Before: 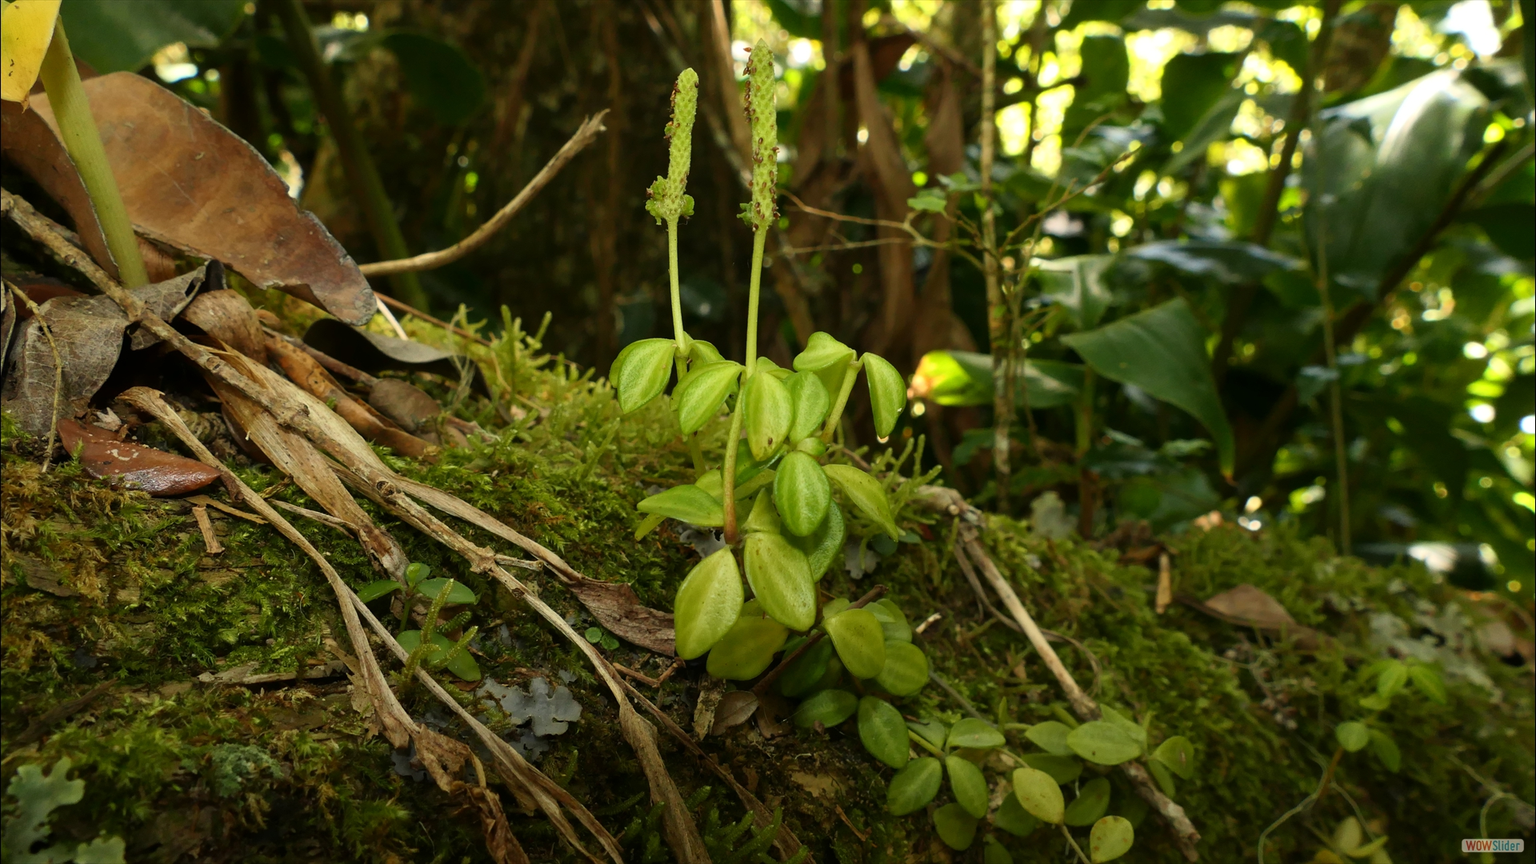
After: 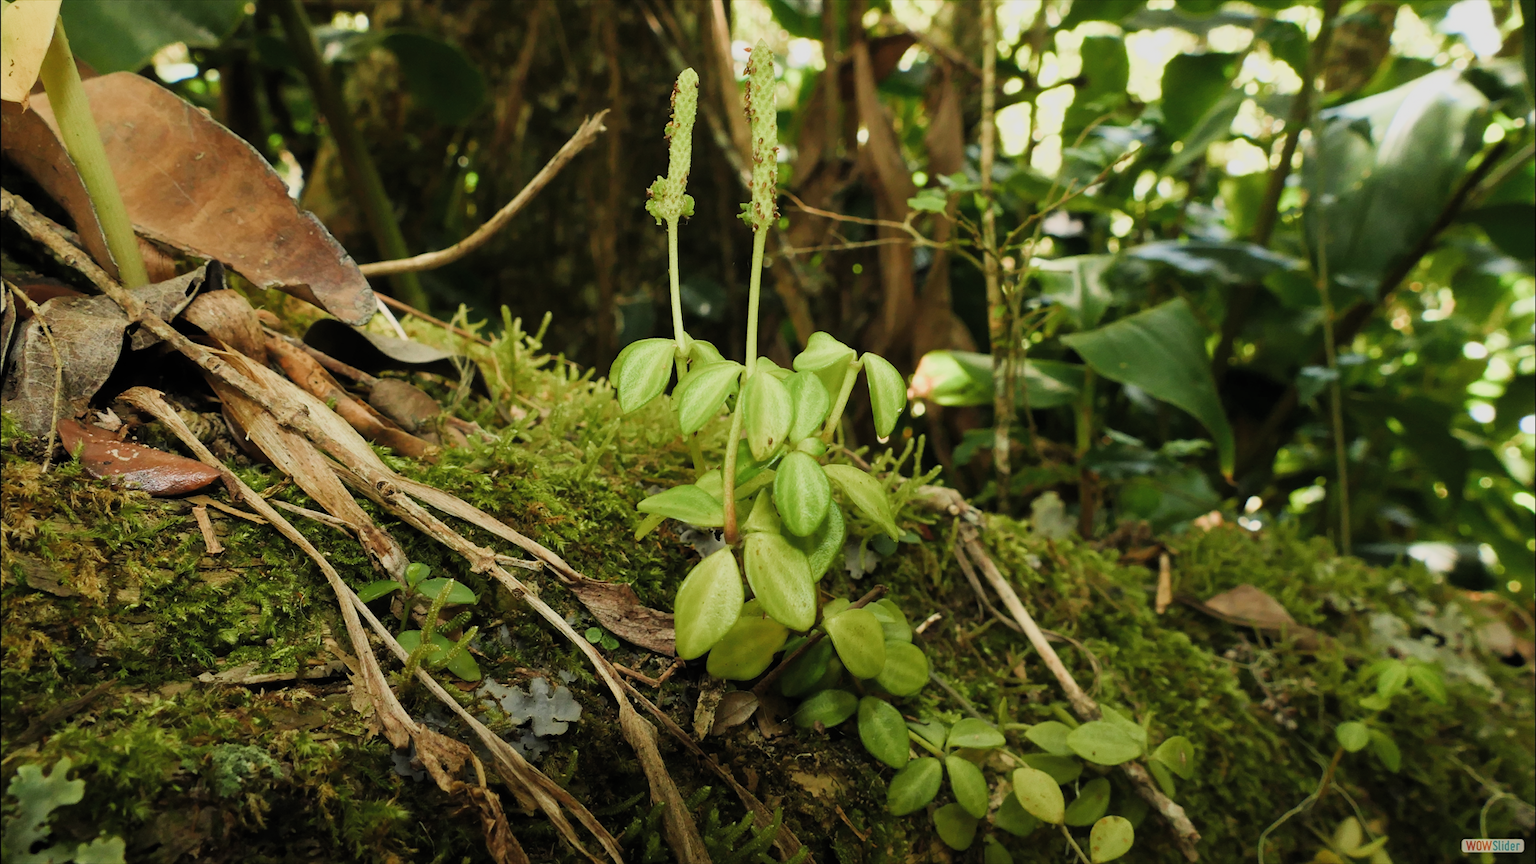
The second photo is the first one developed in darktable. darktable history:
filmic rgb: black relative exposure -7.65 EV, white relative exposure 4.56 EV, hardness 3.61, color science v5 (2021), contrast in shadows safe, contrast in highlights safe
exposure: black level correction 0, exposure 0.697 EV, compensate highlight preservation false
